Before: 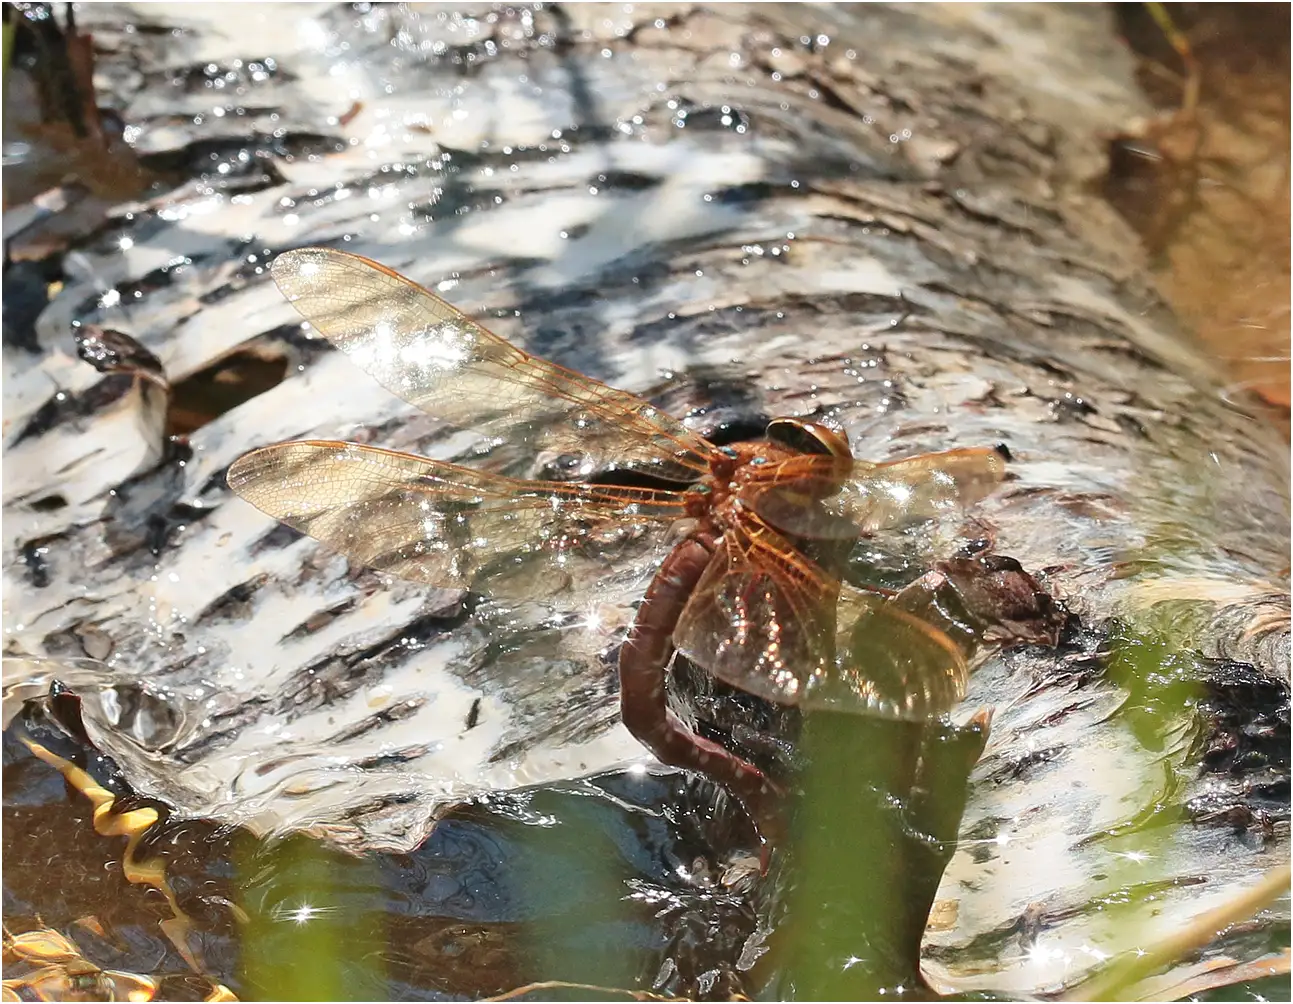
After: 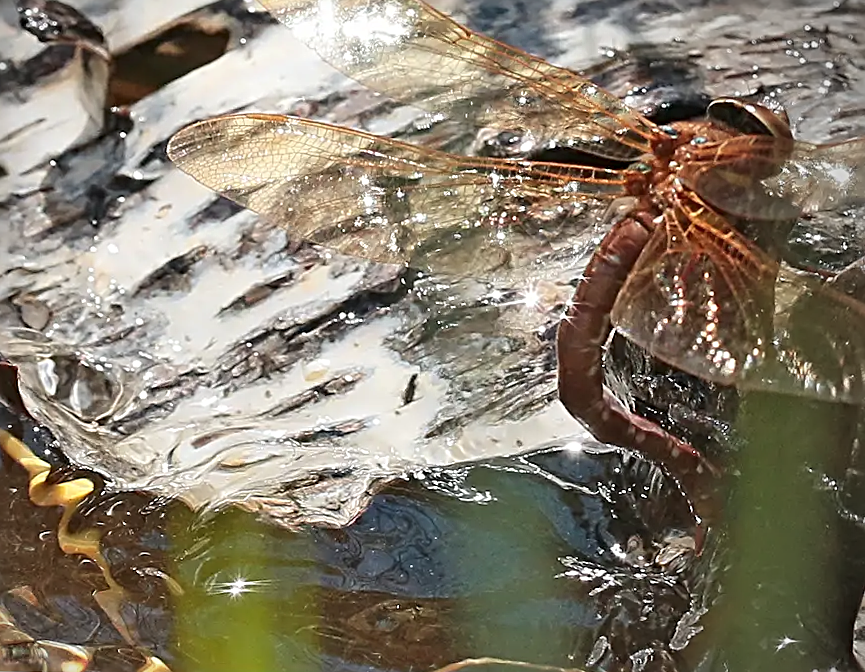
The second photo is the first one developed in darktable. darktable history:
sharpen: radius 2.817, amount 0.715
crop and rotate: angle -0.82°, left 3.85%, top 31.828%, right 27.992%
vignetting: center (-0.15, 0.013)
